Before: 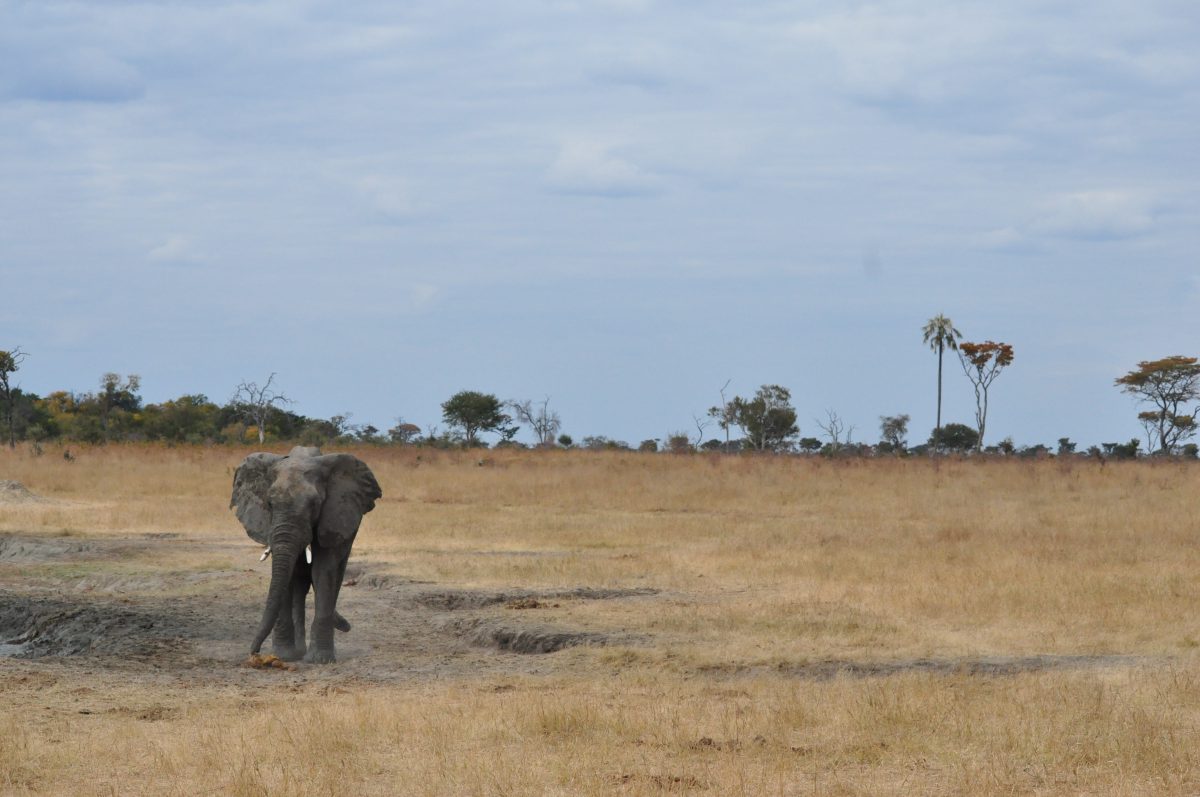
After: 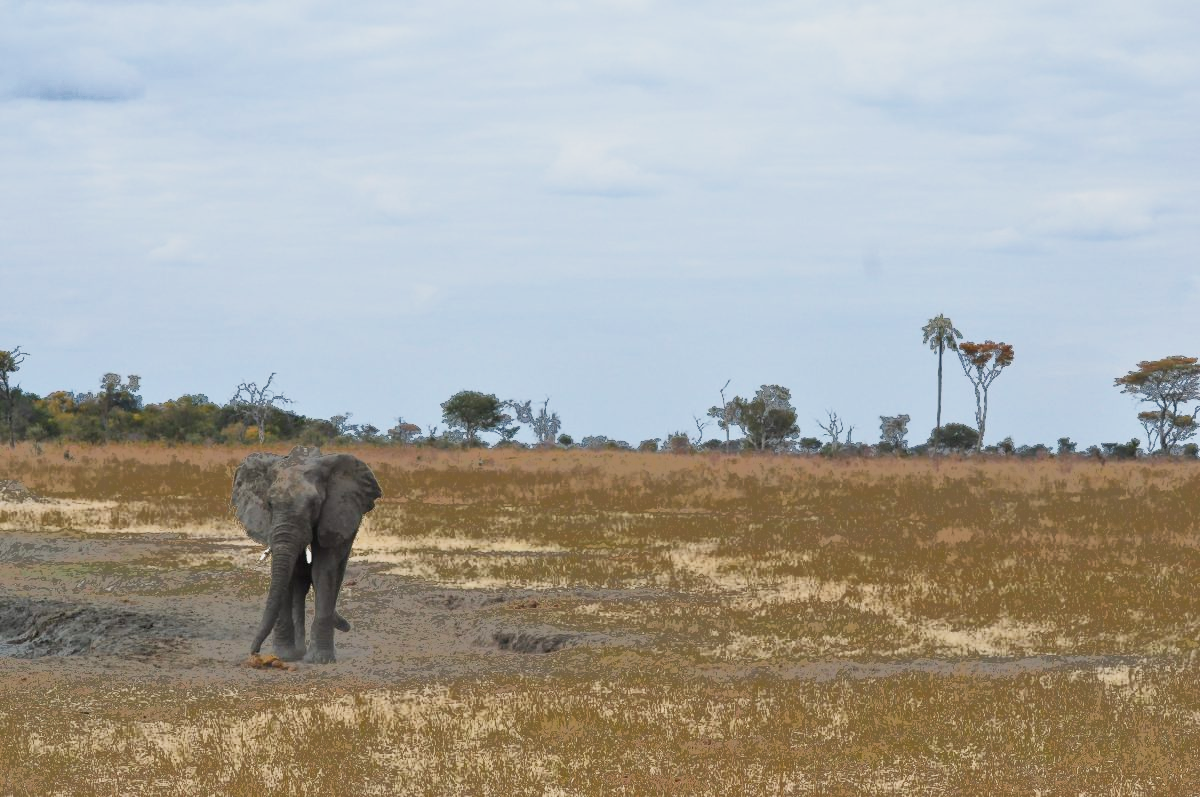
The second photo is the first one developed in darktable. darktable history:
fill light: exposure -0.73 EV, center 0.69, width 2.2
base curve: curves: ch0 [(0, 0) (0.088, 0.125) (0.176, 0.251) (0.354, 0.501) (0.613, 0.749) (1, 0.877)], preserve colors none
